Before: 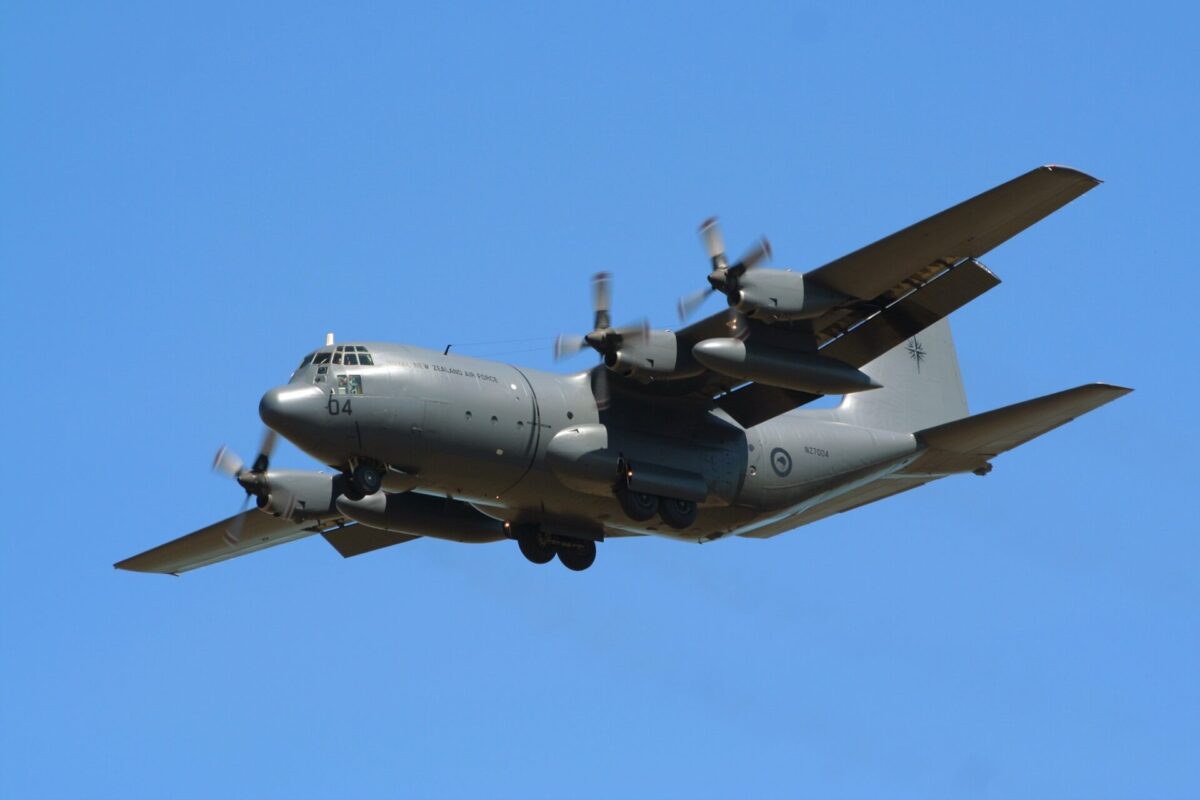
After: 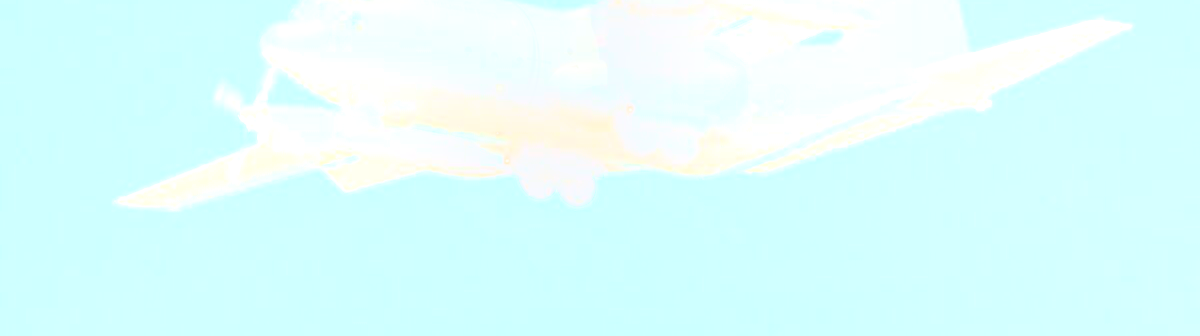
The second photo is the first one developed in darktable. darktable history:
base curve: curves: ch0 [(0, 0) (0.005, 0.002) (0.15, 0.3) (0.4, 0.7) (0.75, 0.95) (1, 1)], preserve colors none
crop: top 45.551%, bottom 12.262%
exposure: exposure -0.064 EV, compensate highlight preservation false
bloom: size 70%, threshold 25%, strength 70%
